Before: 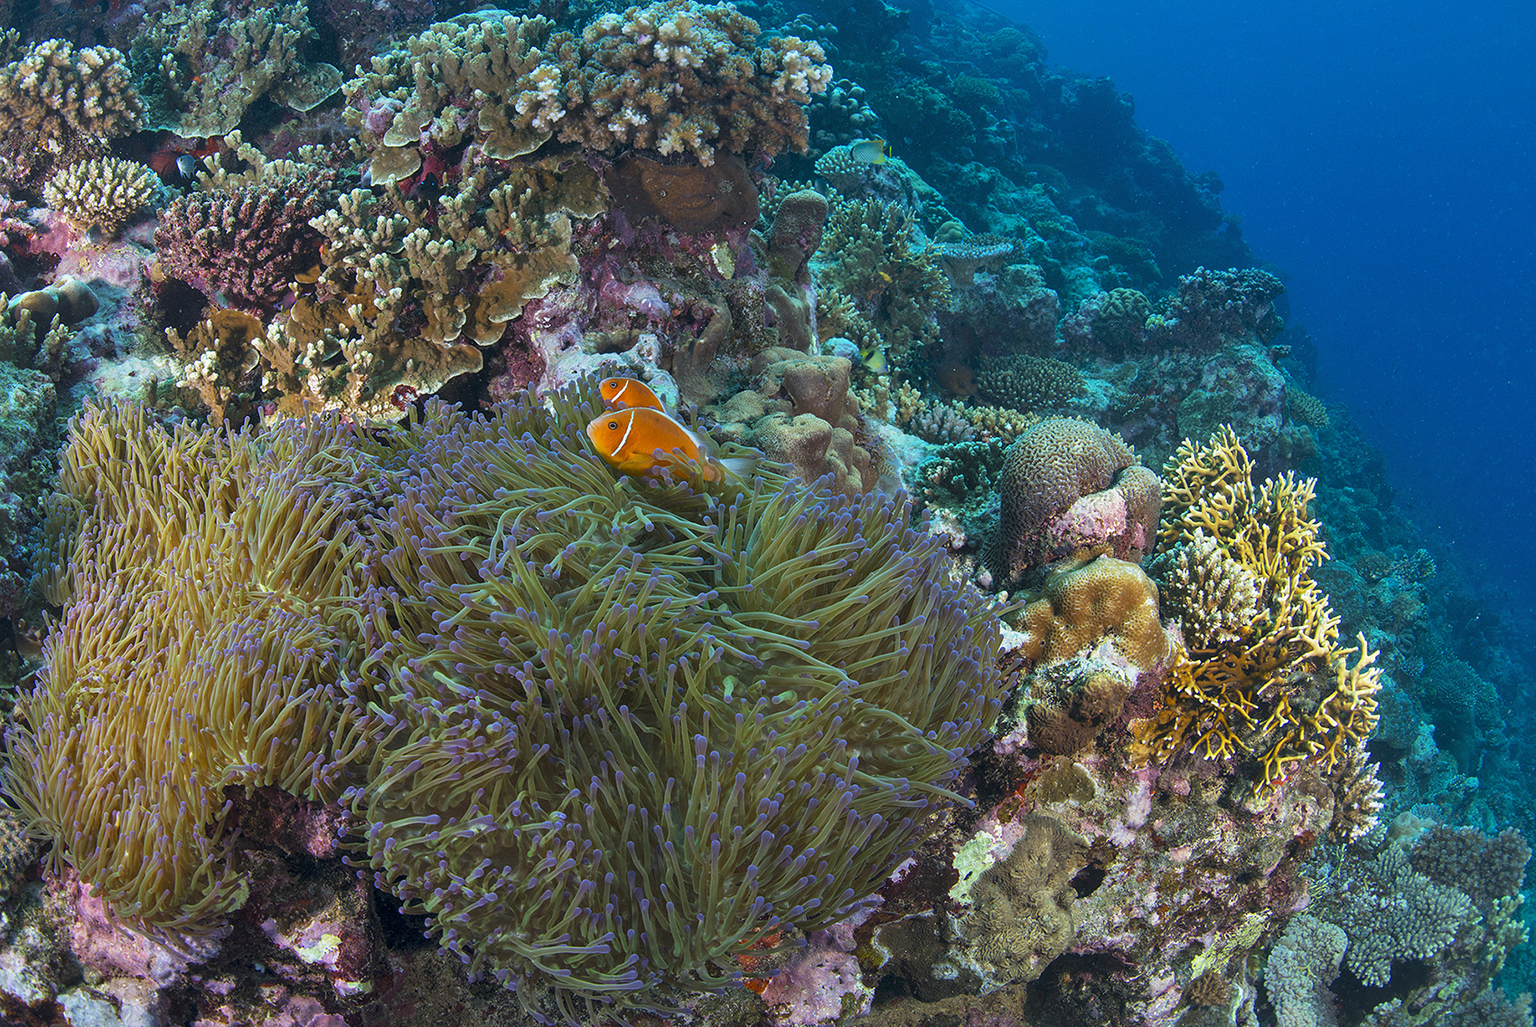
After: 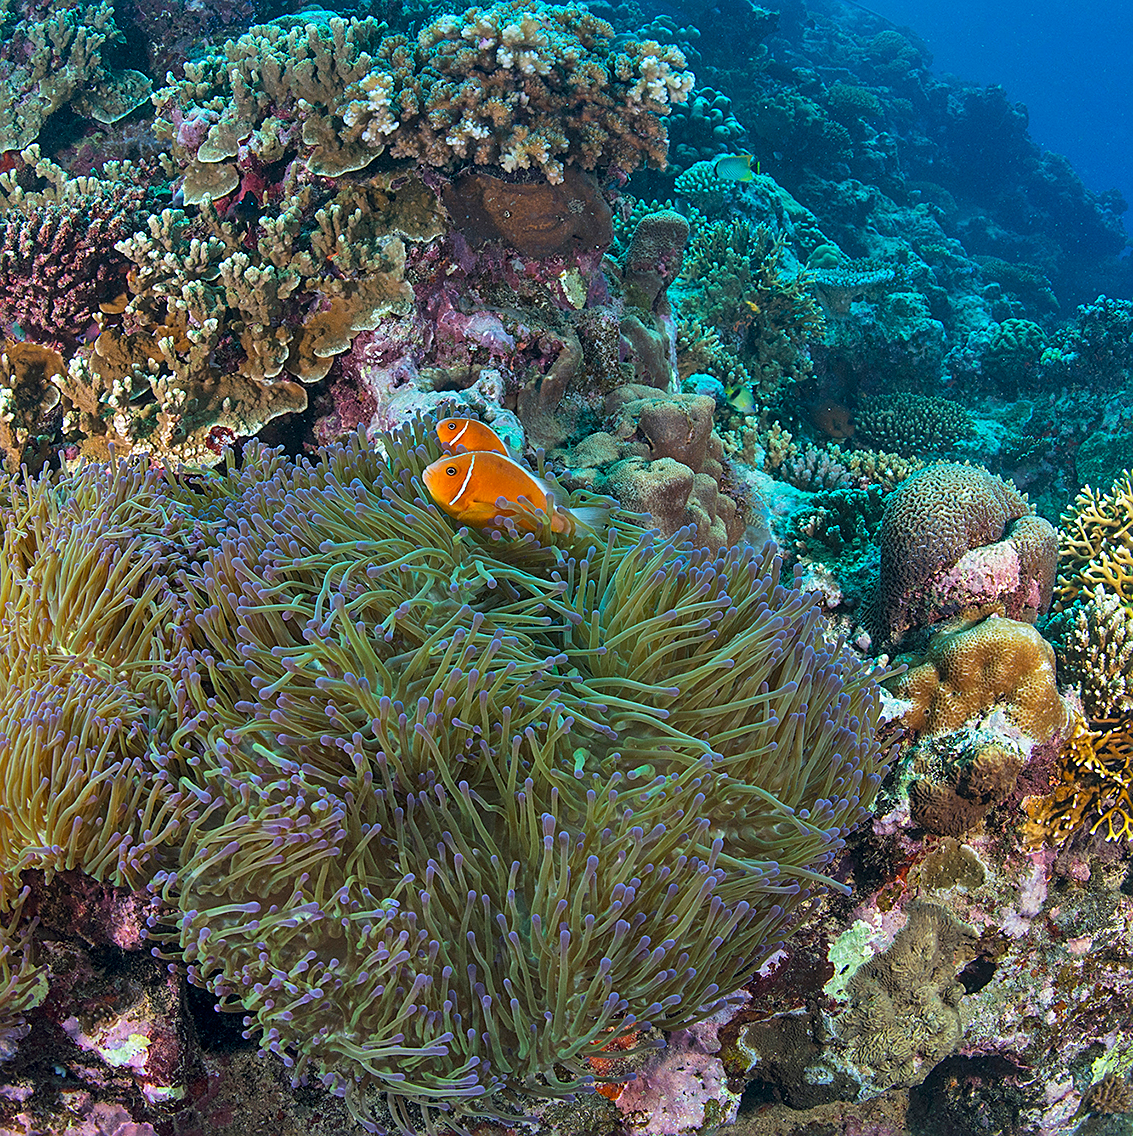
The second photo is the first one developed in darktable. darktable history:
crop and rotate: left 13.409%, right 19.924%
shadows and highlights: highlights color adjustment 0%, soften with gaussian
sharpen: on, module defaults
